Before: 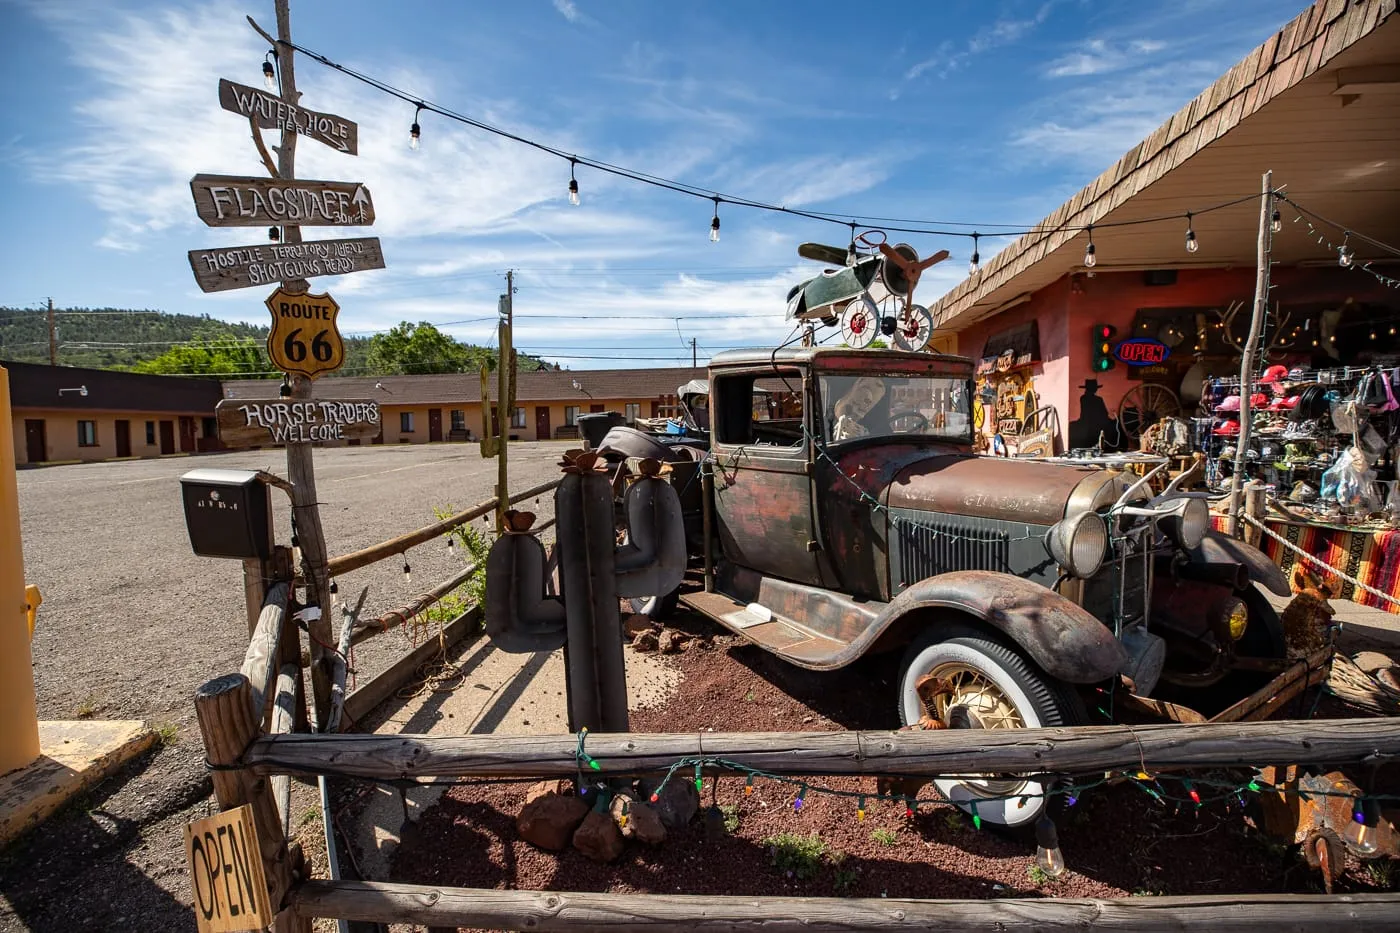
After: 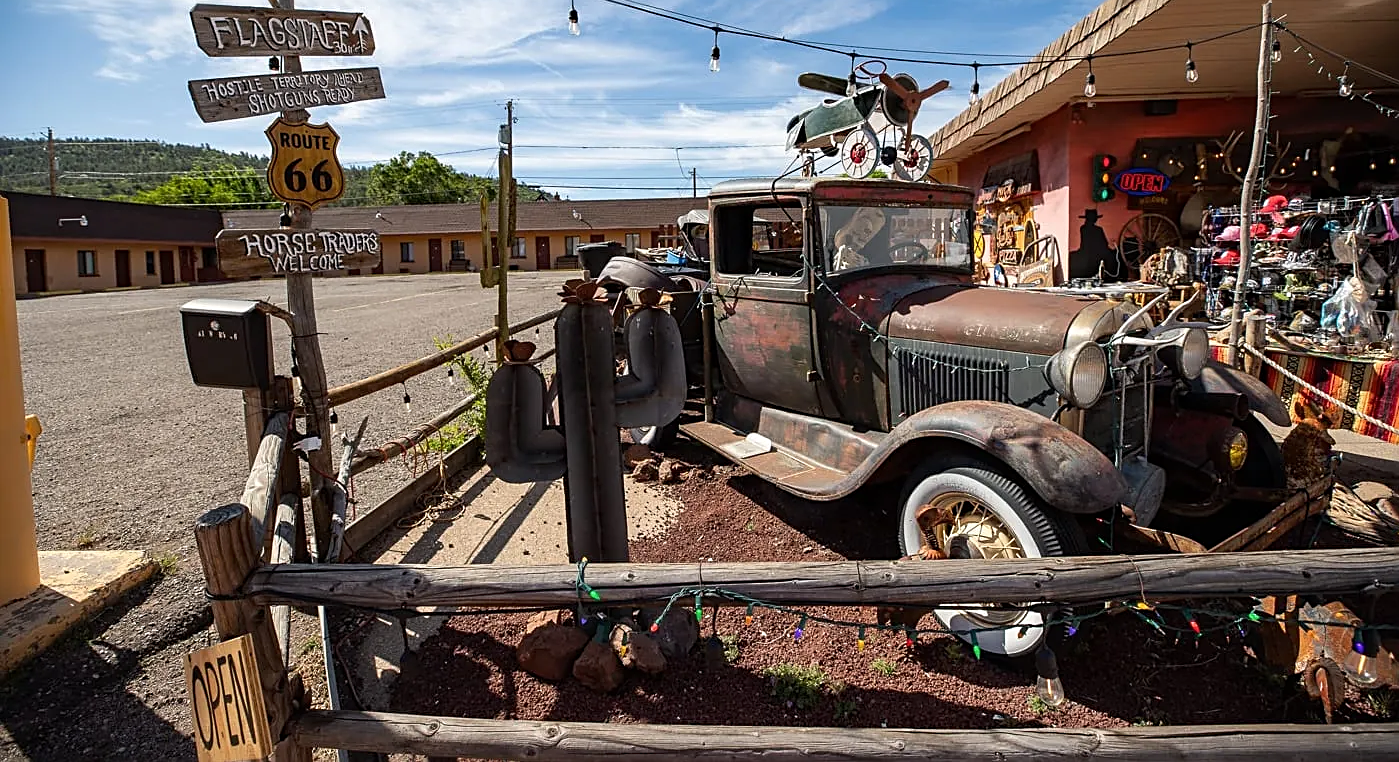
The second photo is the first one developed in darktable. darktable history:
sharpen: on, module defaults
crop and rotate: top 18.293%
